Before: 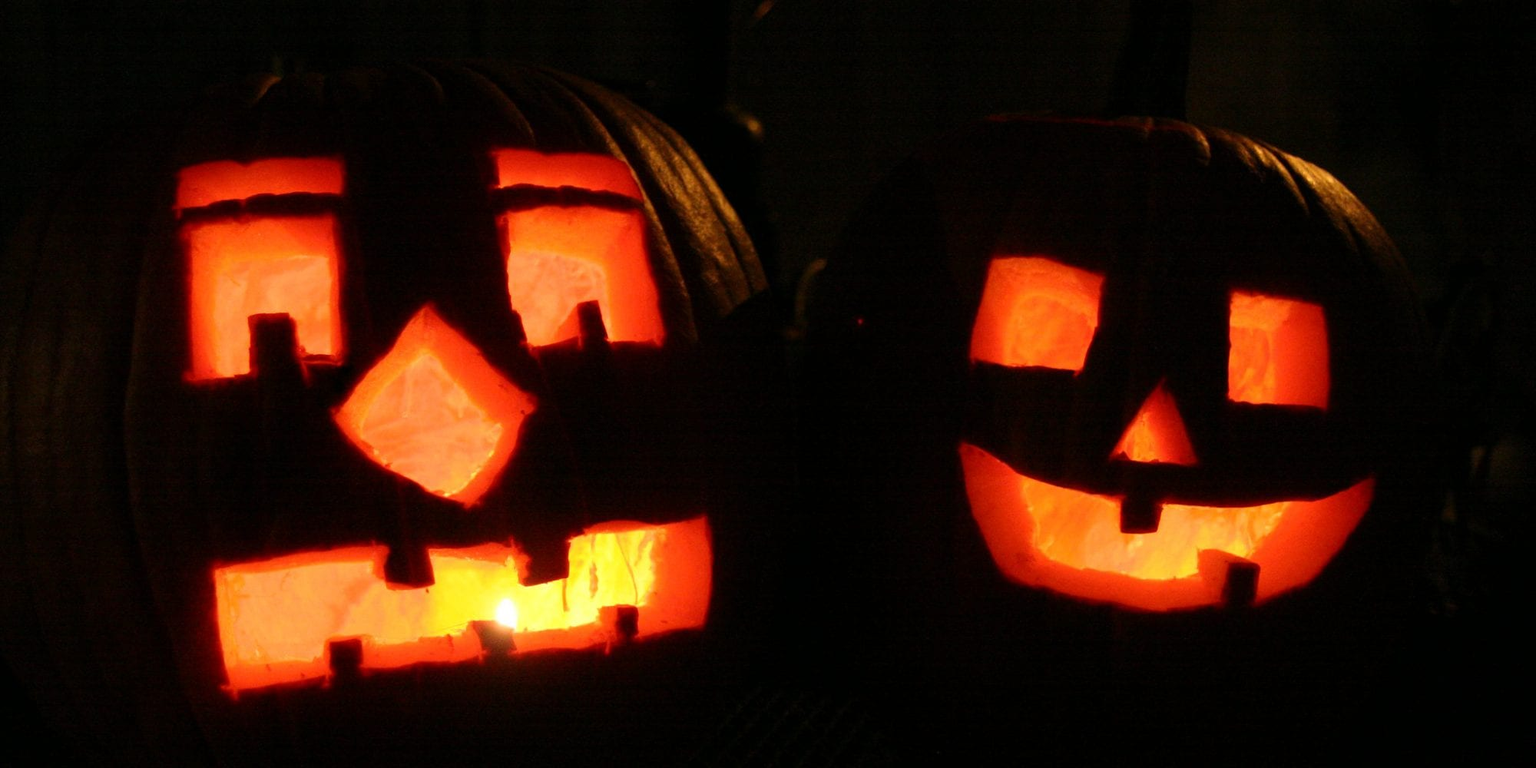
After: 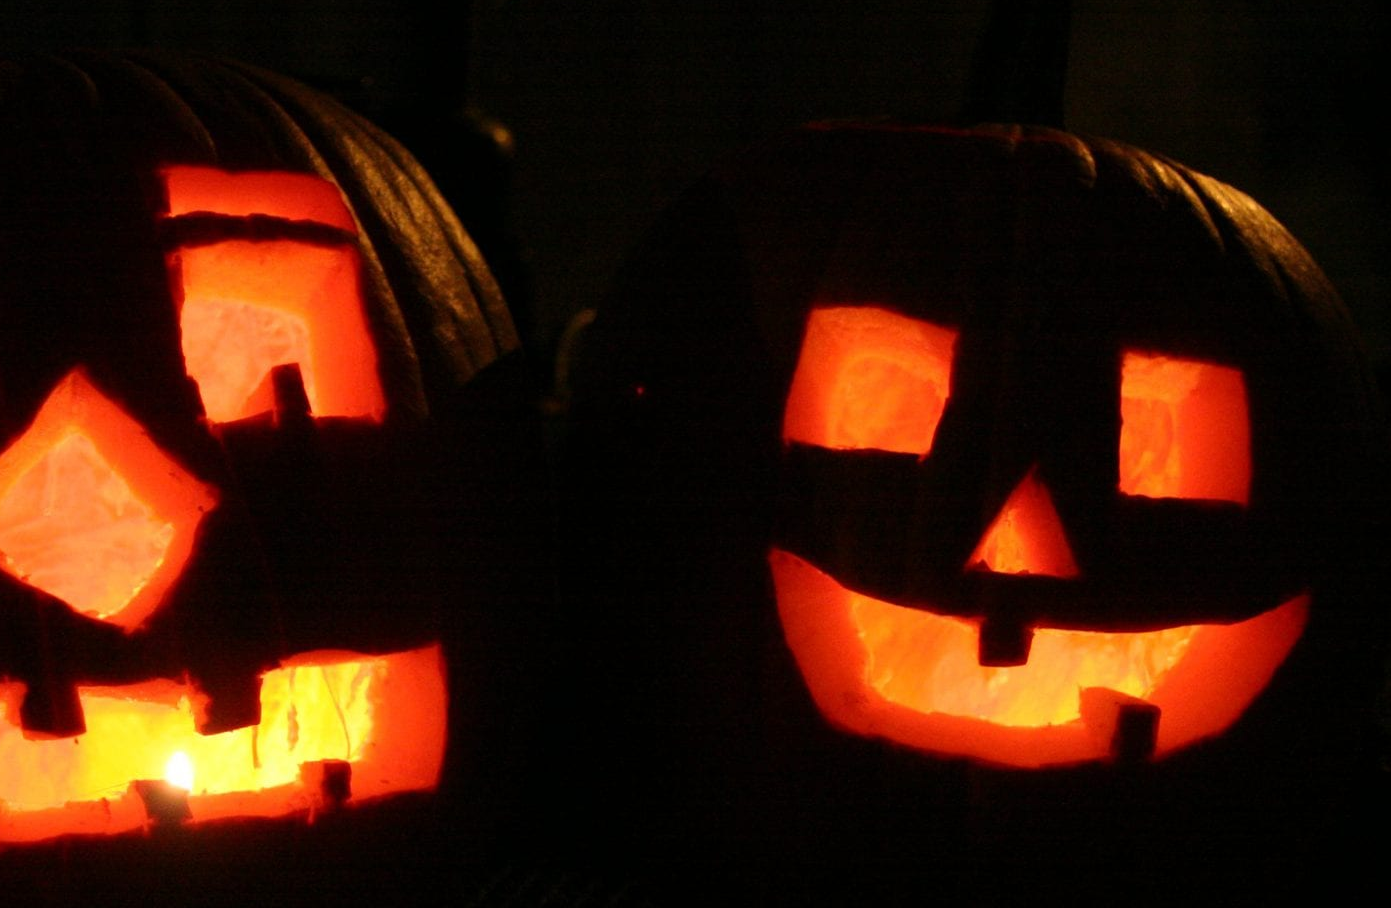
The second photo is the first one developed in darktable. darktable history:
crop and rotate: left 24.034%, top 2.838%, right 6.406%, bottom 6.299%
velvia: on, module defaults
